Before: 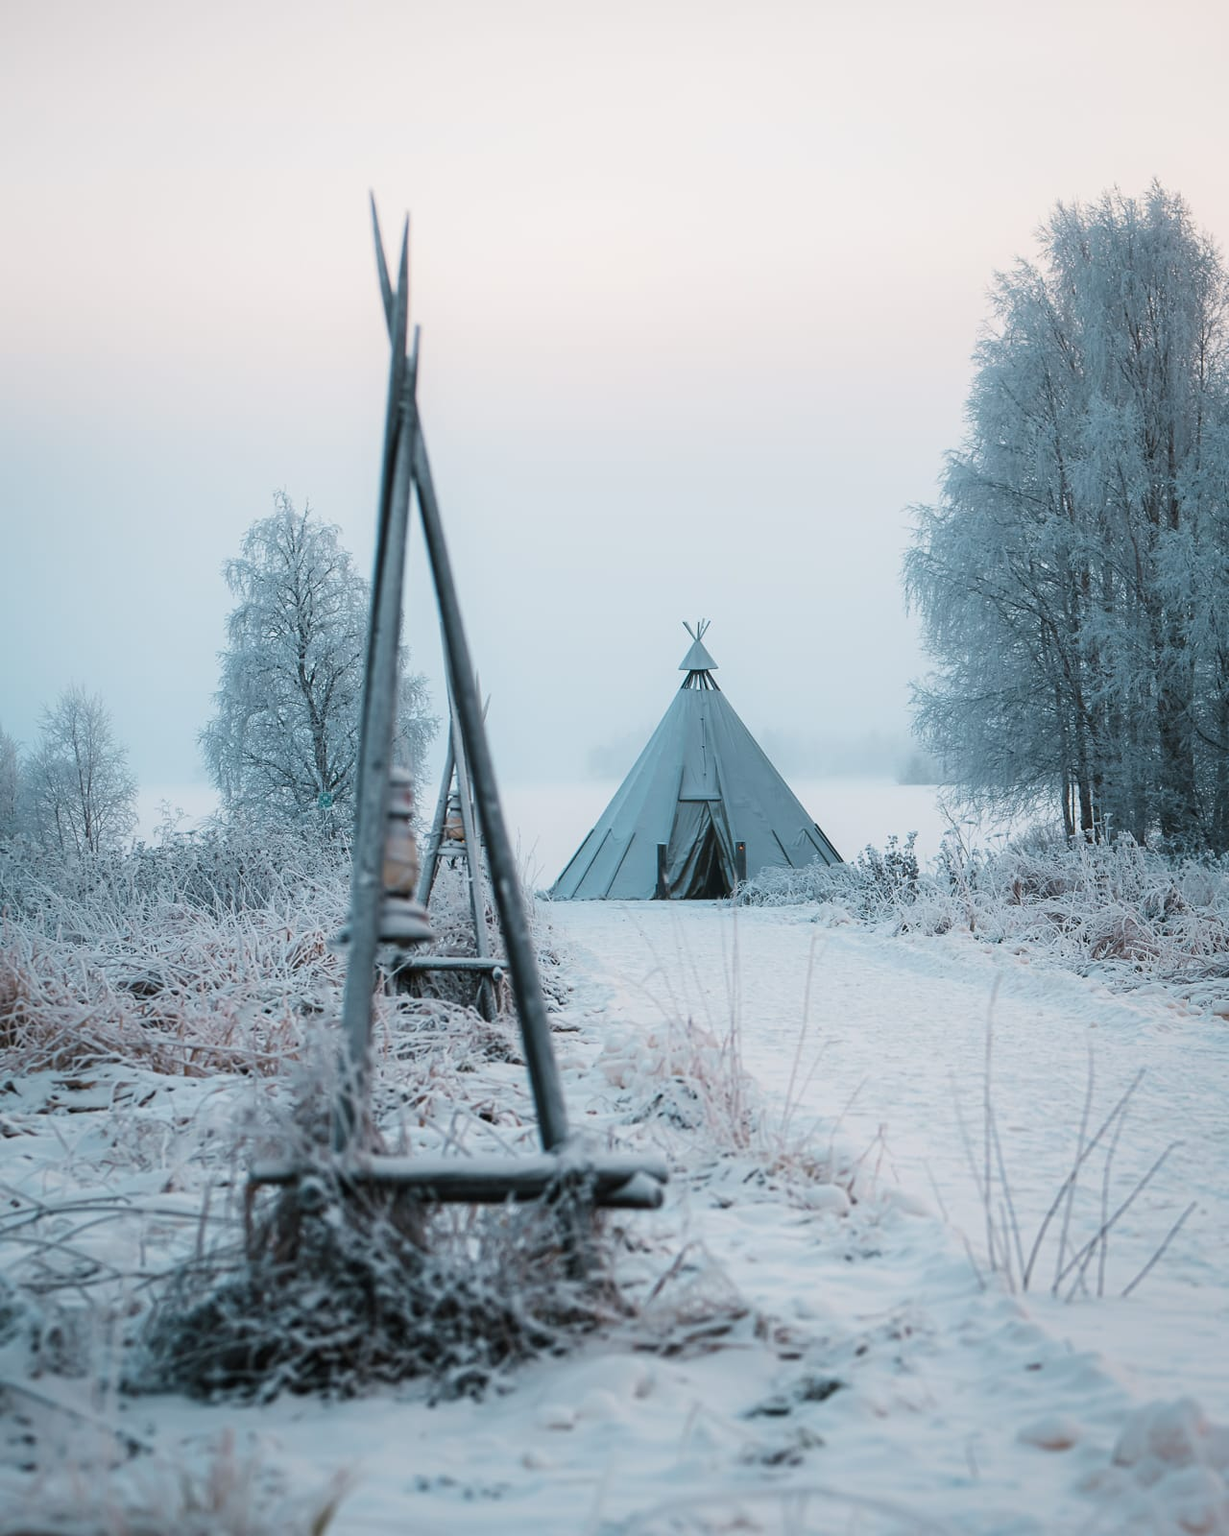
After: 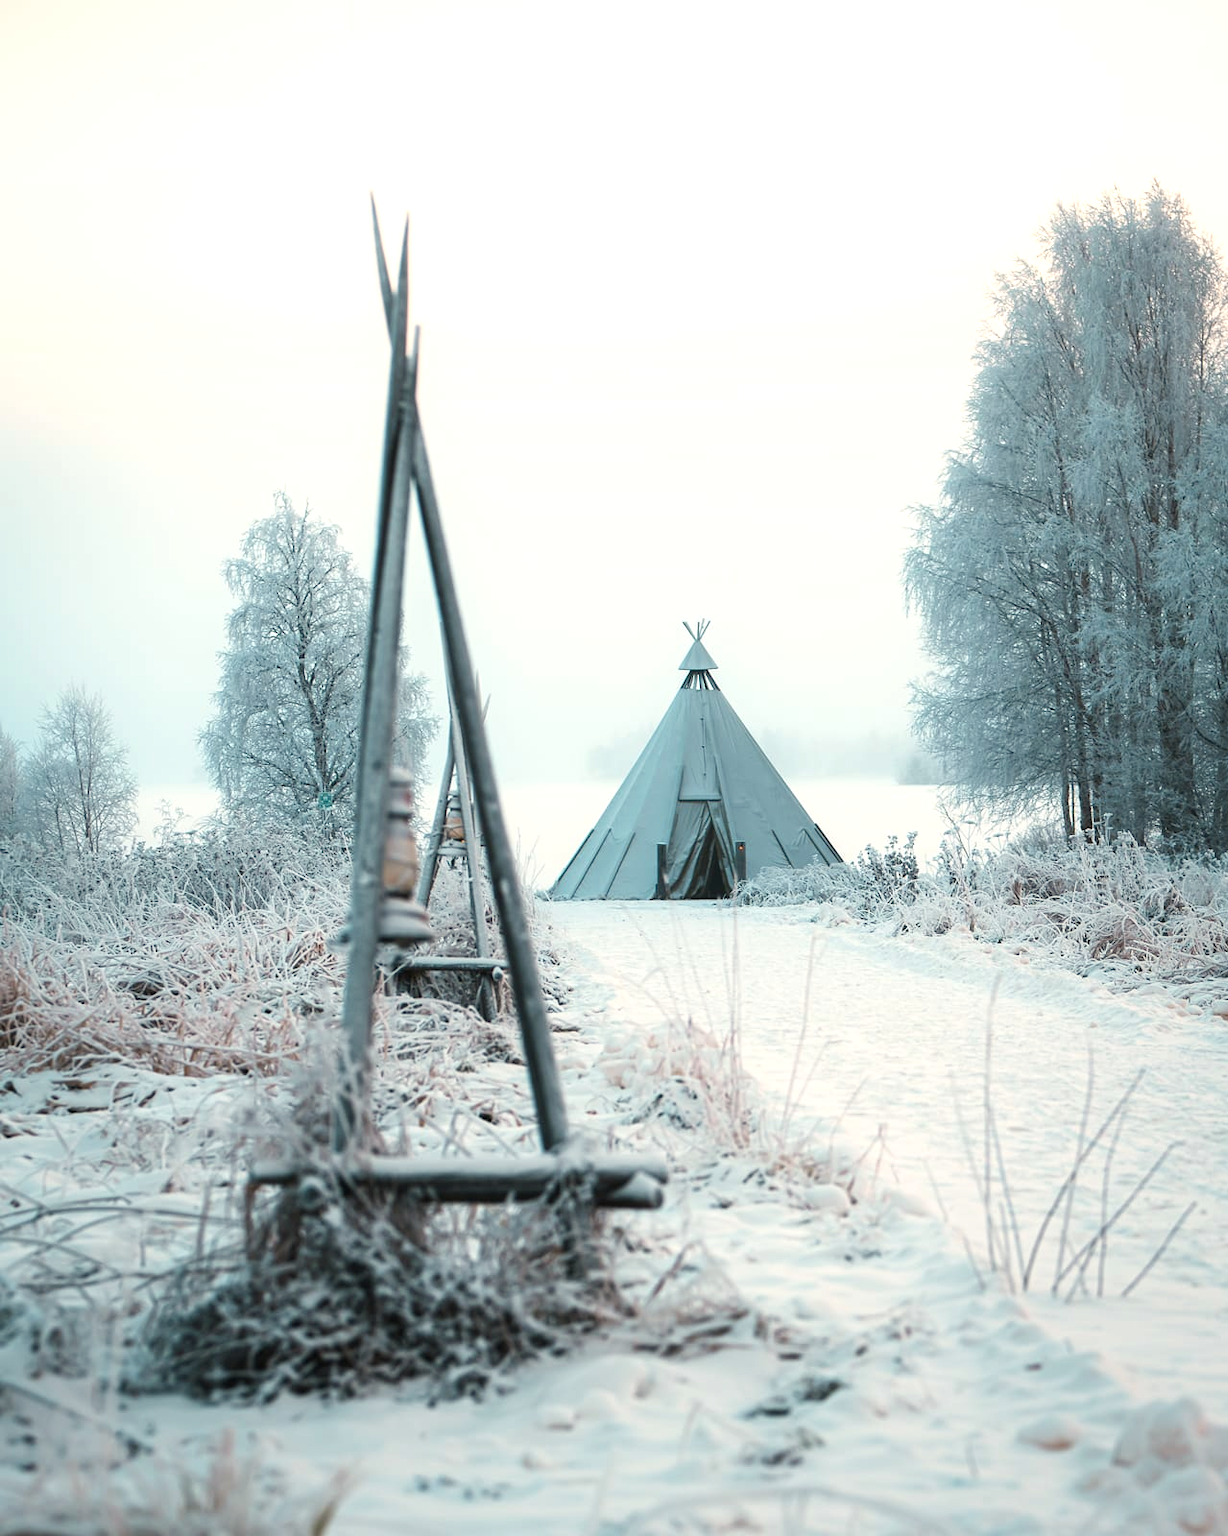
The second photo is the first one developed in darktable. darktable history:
white balance: red 1.045, blue 0.932
rotate and perspective: automatic cropping off
exposure: exposure 0.564 EV, compensate highlight preservation false
